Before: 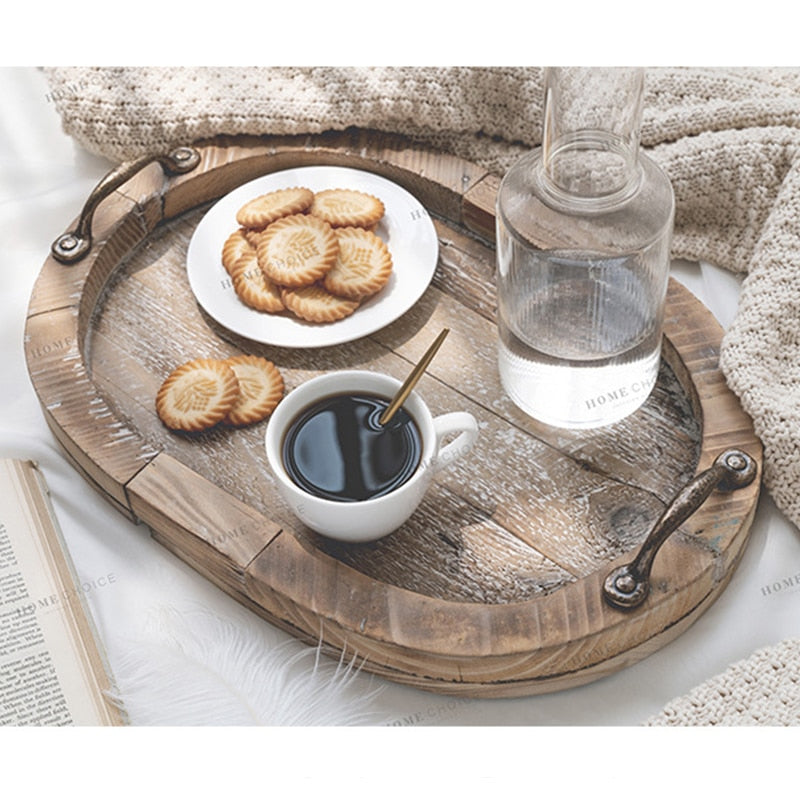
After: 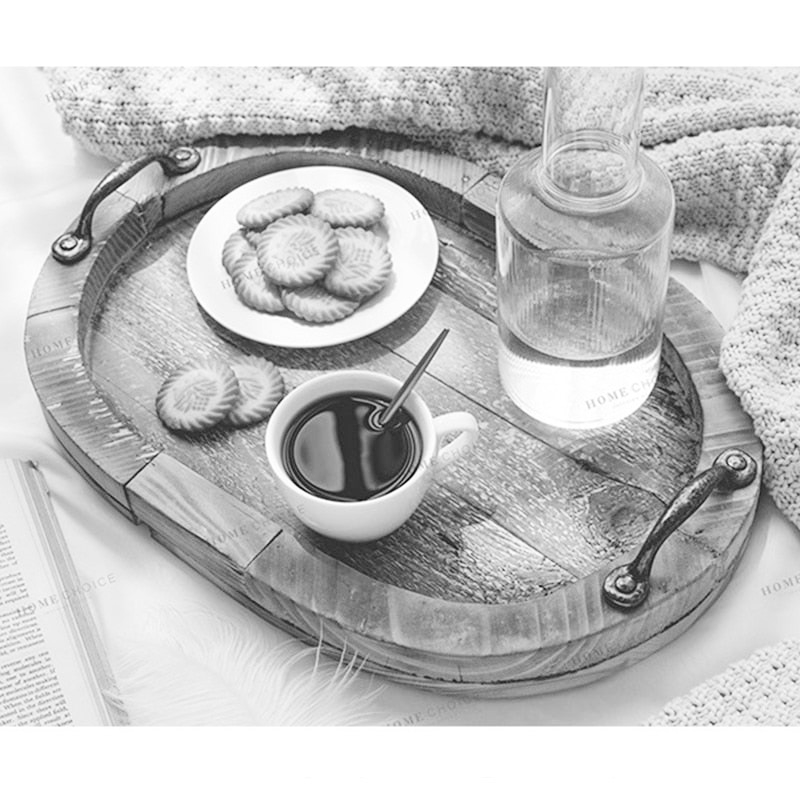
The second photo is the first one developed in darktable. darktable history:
tone curve: curves: ch0 [(0, 0) (0.004, 0.001) (0.133, 0.112) (0.325, 0.362) (0.832, 0.893) (1, 1)], color space Lab, linked channels, preserve colors none
monochrome: on, module defaults
